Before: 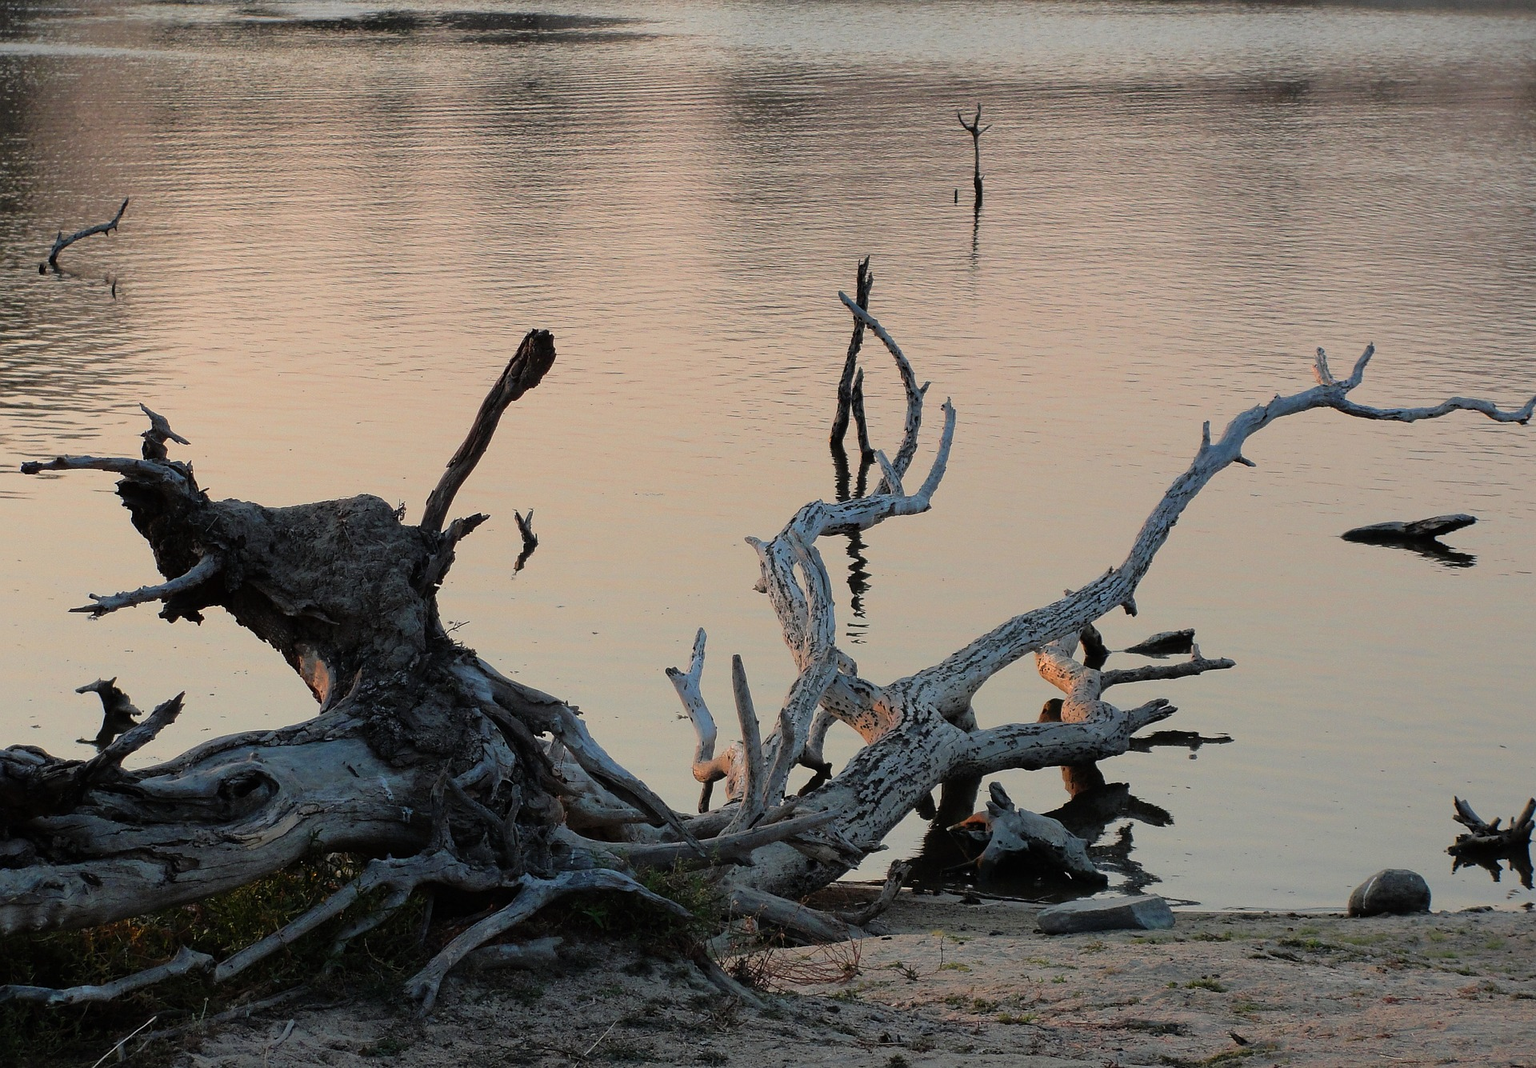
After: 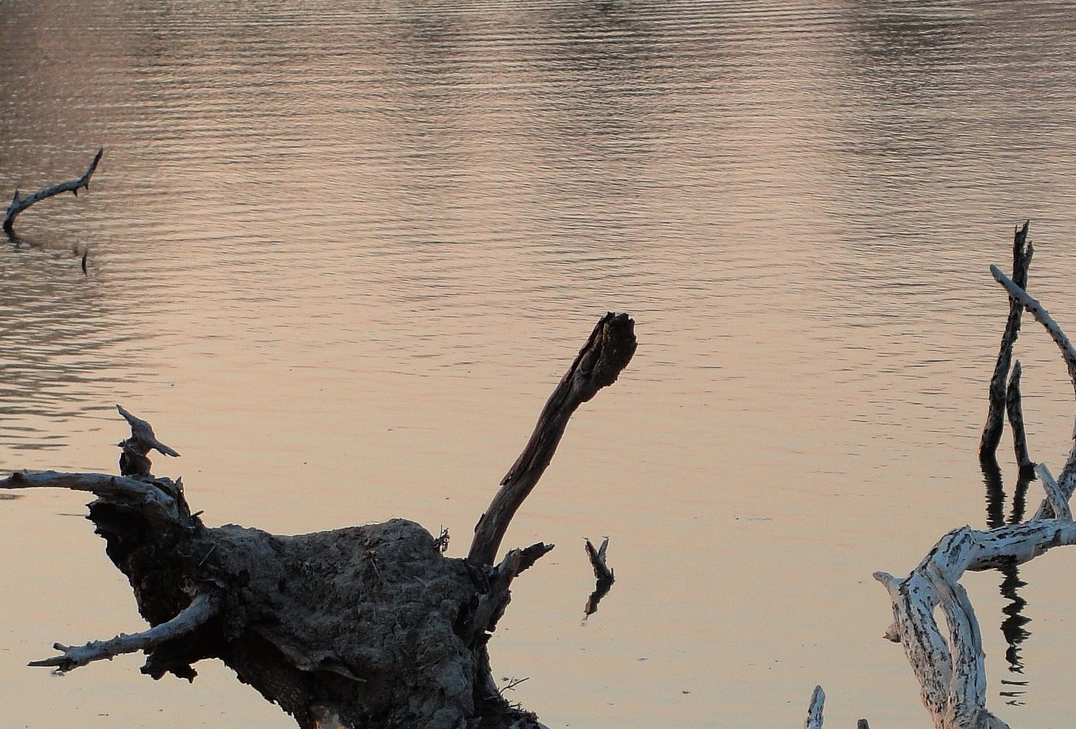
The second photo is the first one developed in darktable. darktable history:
crop and rotate: left 3.071%, top 7.451%, right 40.871%, bottom 37.876%
